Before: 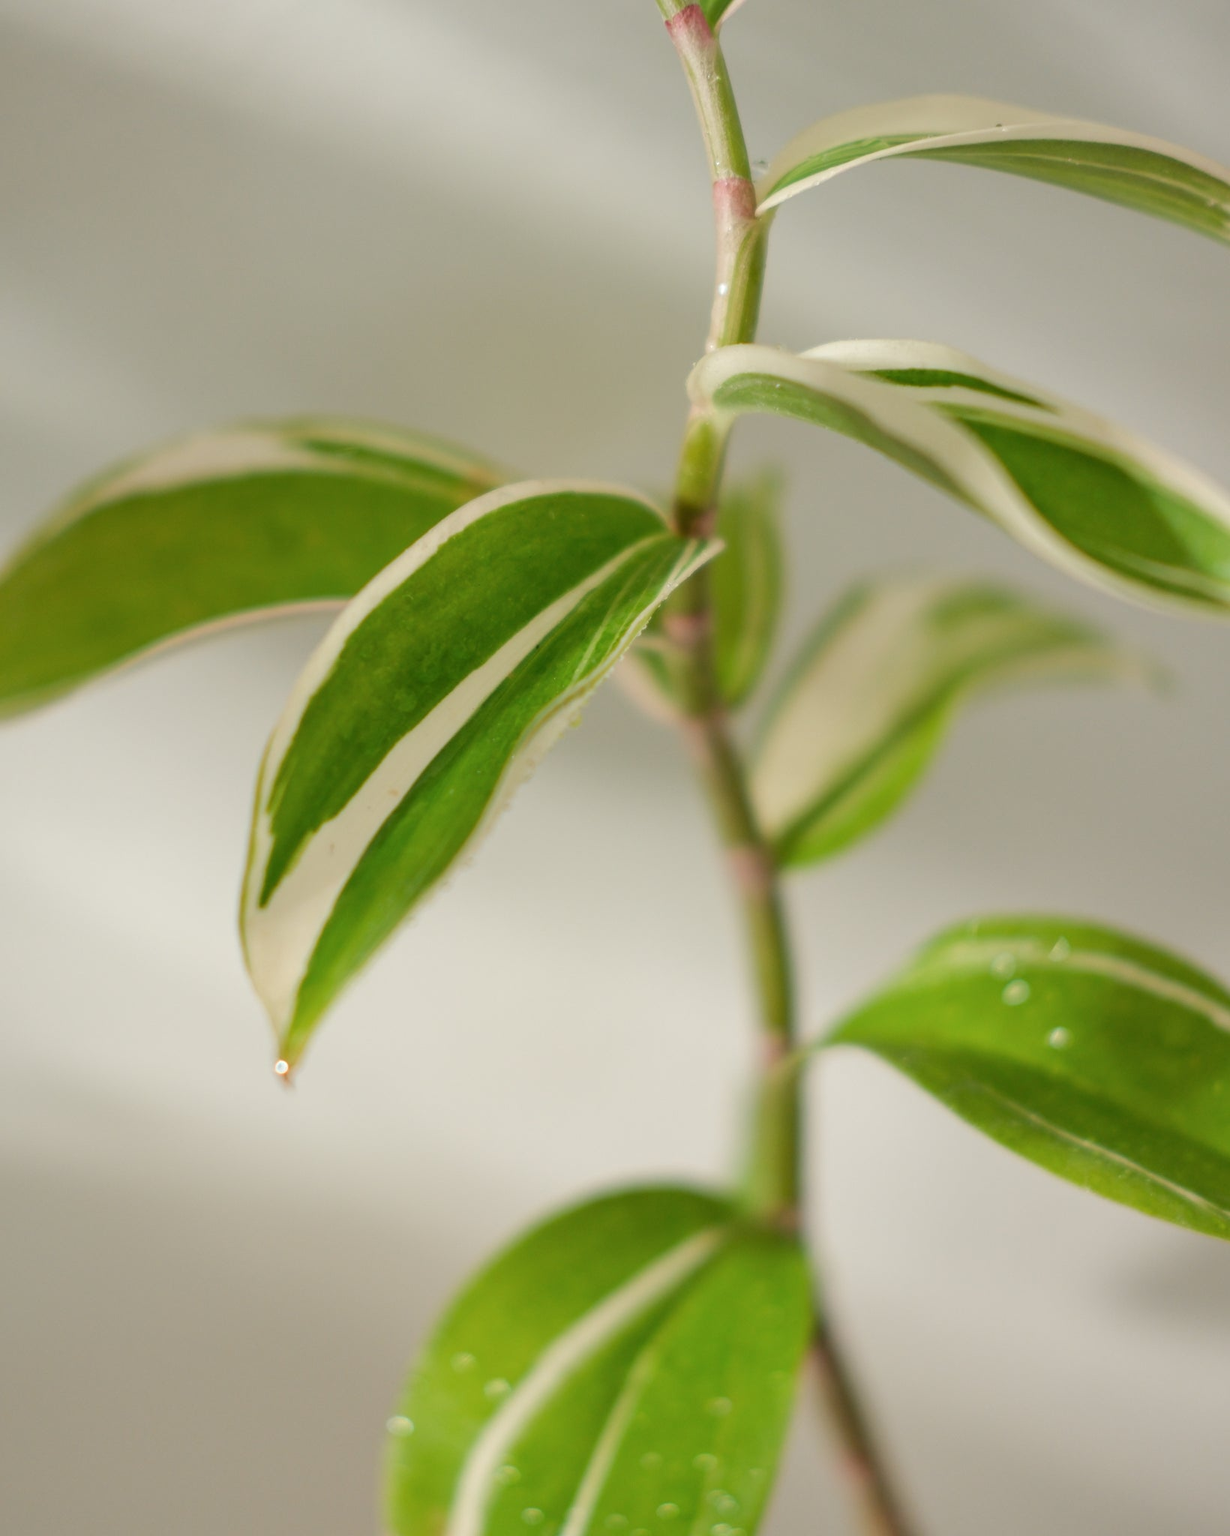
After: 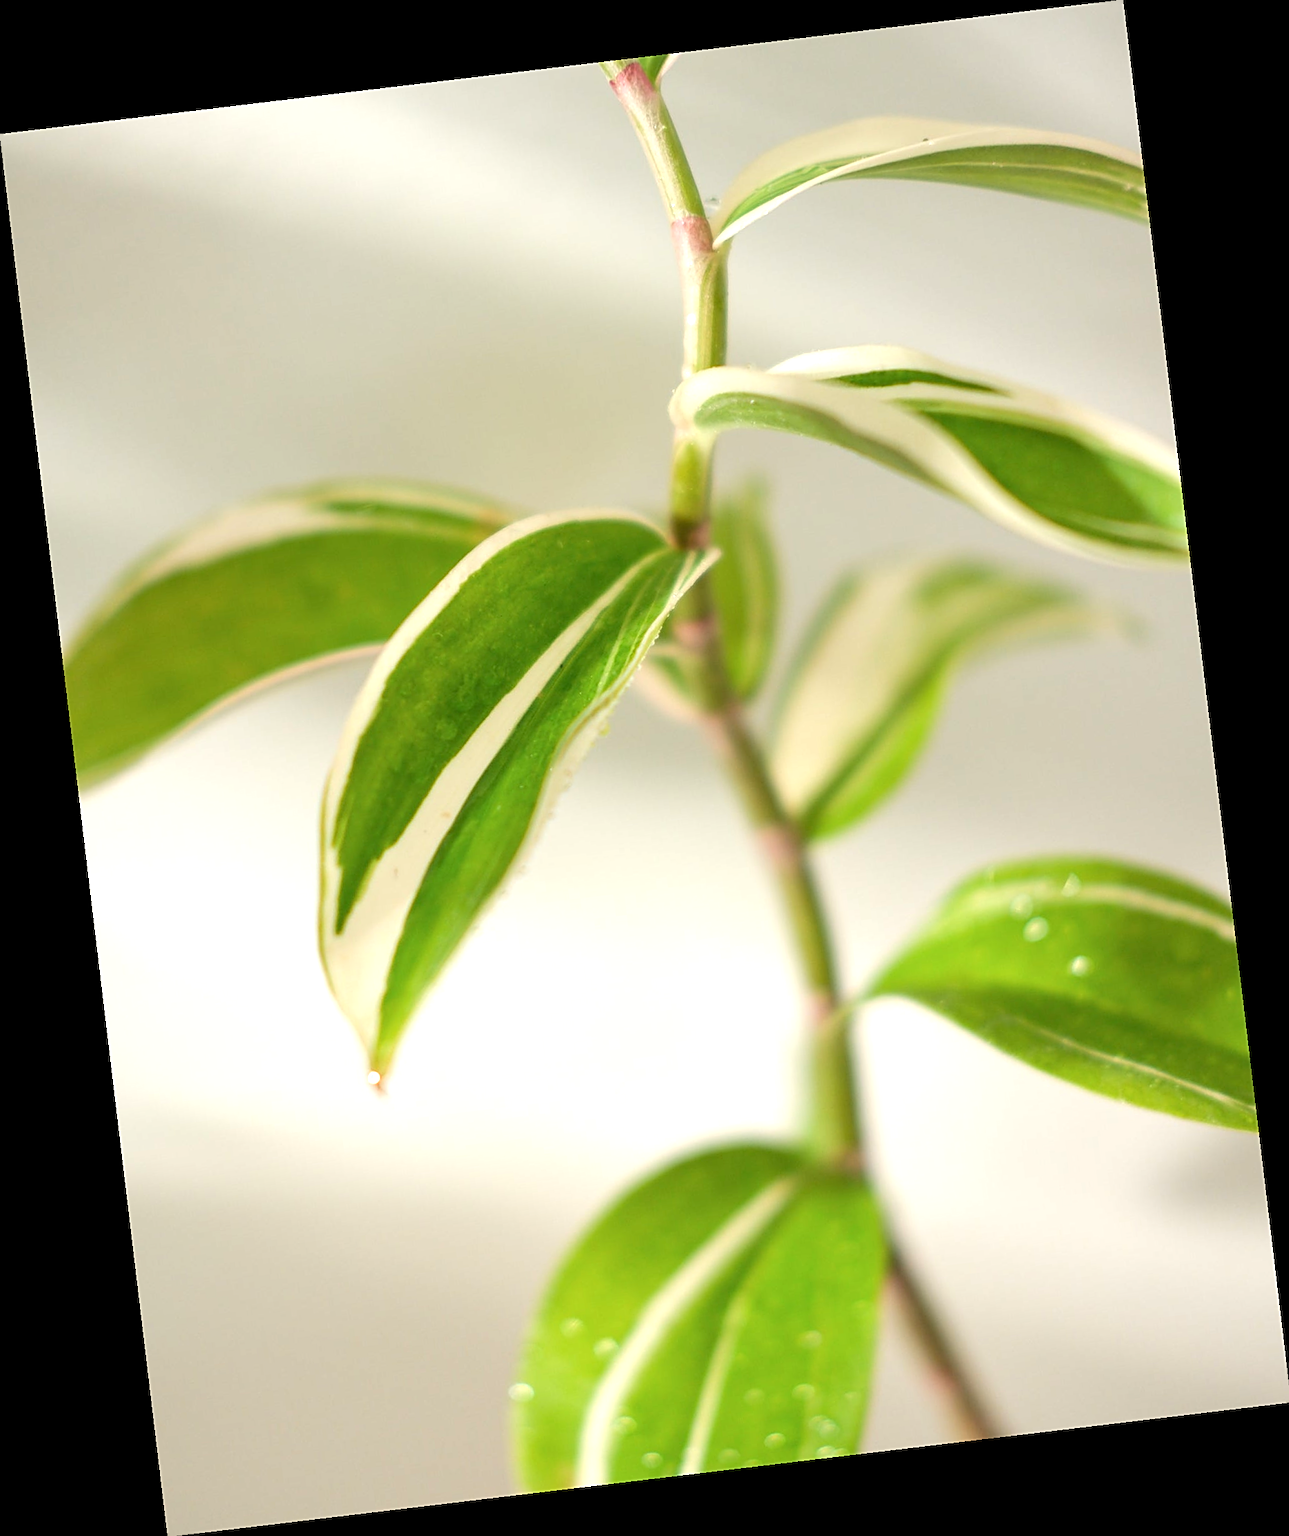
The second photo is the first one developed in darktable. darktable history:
exposure: exposure 0.785 EV, compensate highlight preservation false
rotate and perspective: rotation -6.83°, automatic cropping off
sharpen: on, module defaults
